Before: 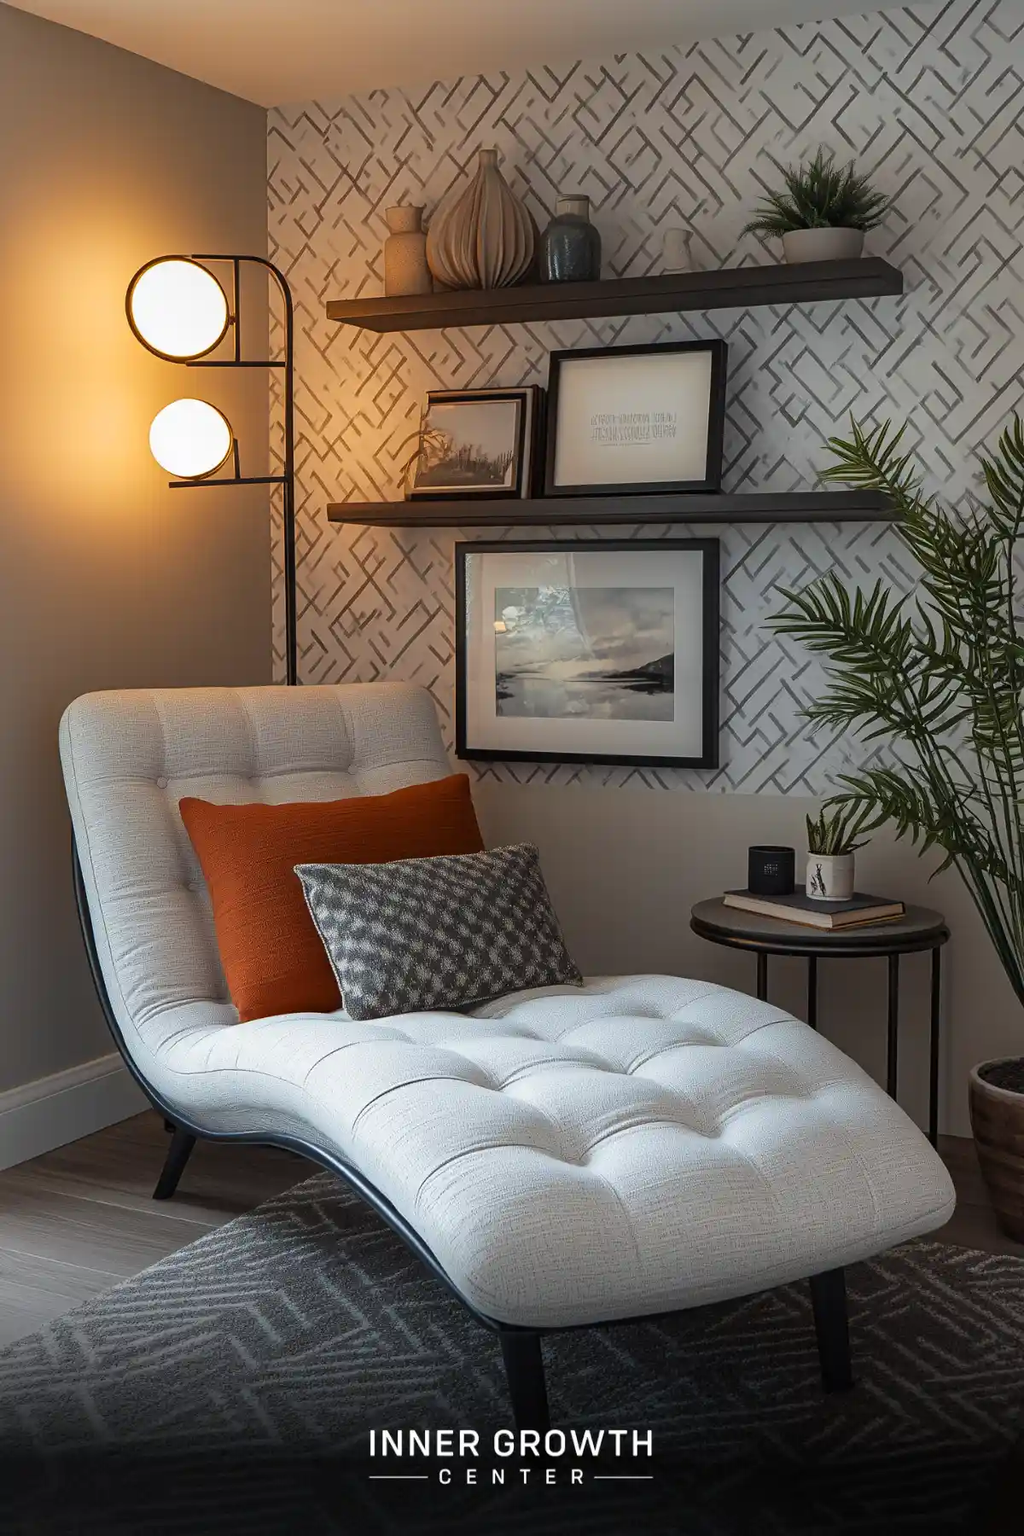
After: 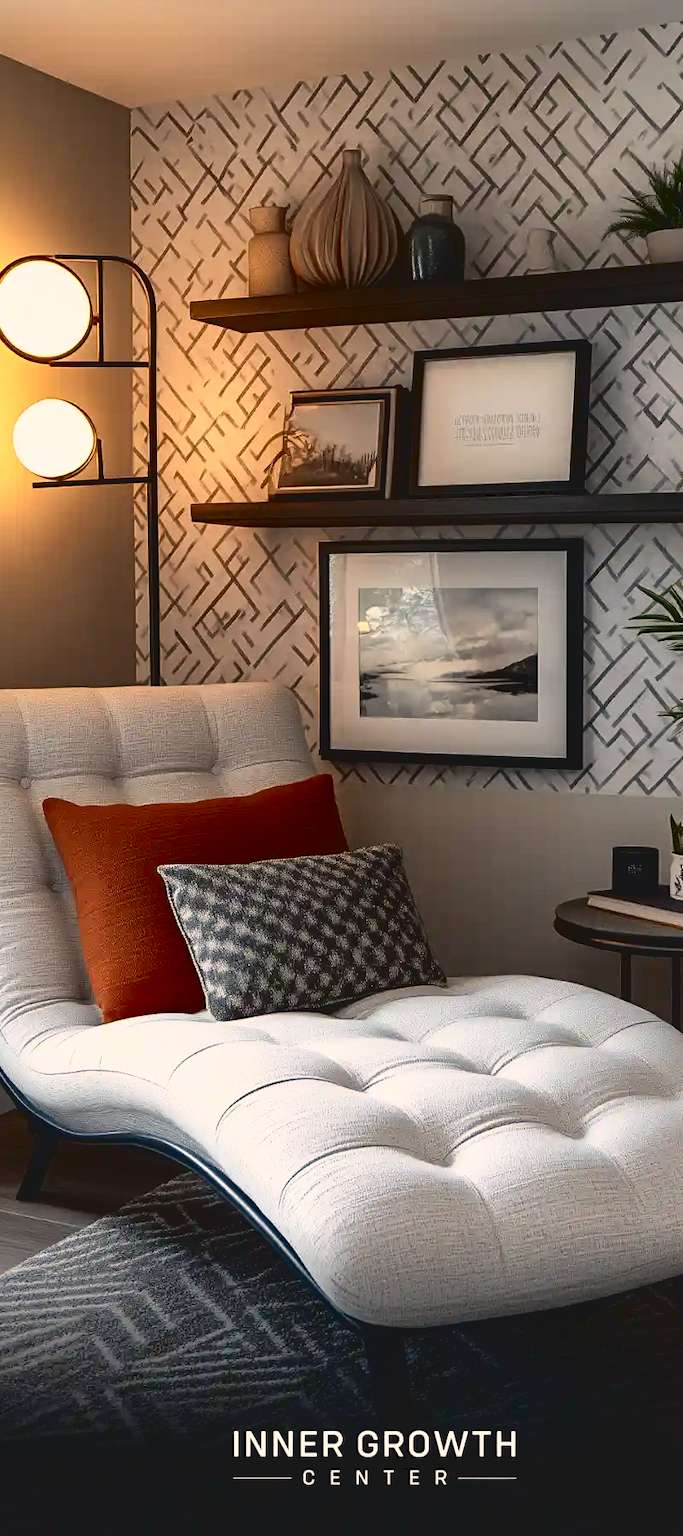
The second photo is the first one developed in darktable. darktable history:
shadows and highlights: on, module defaults
contrast brightness saturation: contrast 0.217
color balance rgb: highlights gain › chroma 3.675%, highlights gain › hue 58.11°, perceptual saturation grading › global saturation -1.882%, perceptual saturation grading › highlights -7.205%, perceptual saturation grading › mid-tones 7.979%, perceptual saturation grading › shadows 3.914%, global vibrance -1.197%, saturation formula JzAzBz (2021)
crop and rotate: left 13.383%, right 19.918%
tone curve: curves: ch0 [(0, 0) (0.003, 0.047) (0.011, 0.047) (0.025, 0.047) (0.044, 0.049) (0.069, 0.051) (0.1, 0.062) (0.136, 0.086) (0.177, 0.125) (0.224, 0.178) (0.277, 0.246) (0.335, 0.324) (0.399, 0.407) (0.468, 0.48) (0.543, 0.57) (0.623, 0.675) (0.709, 0.772) (0.801, 0.876) (0.898, 0.963) (1, 1)], color space Lab, independent channels, preserve colors none
